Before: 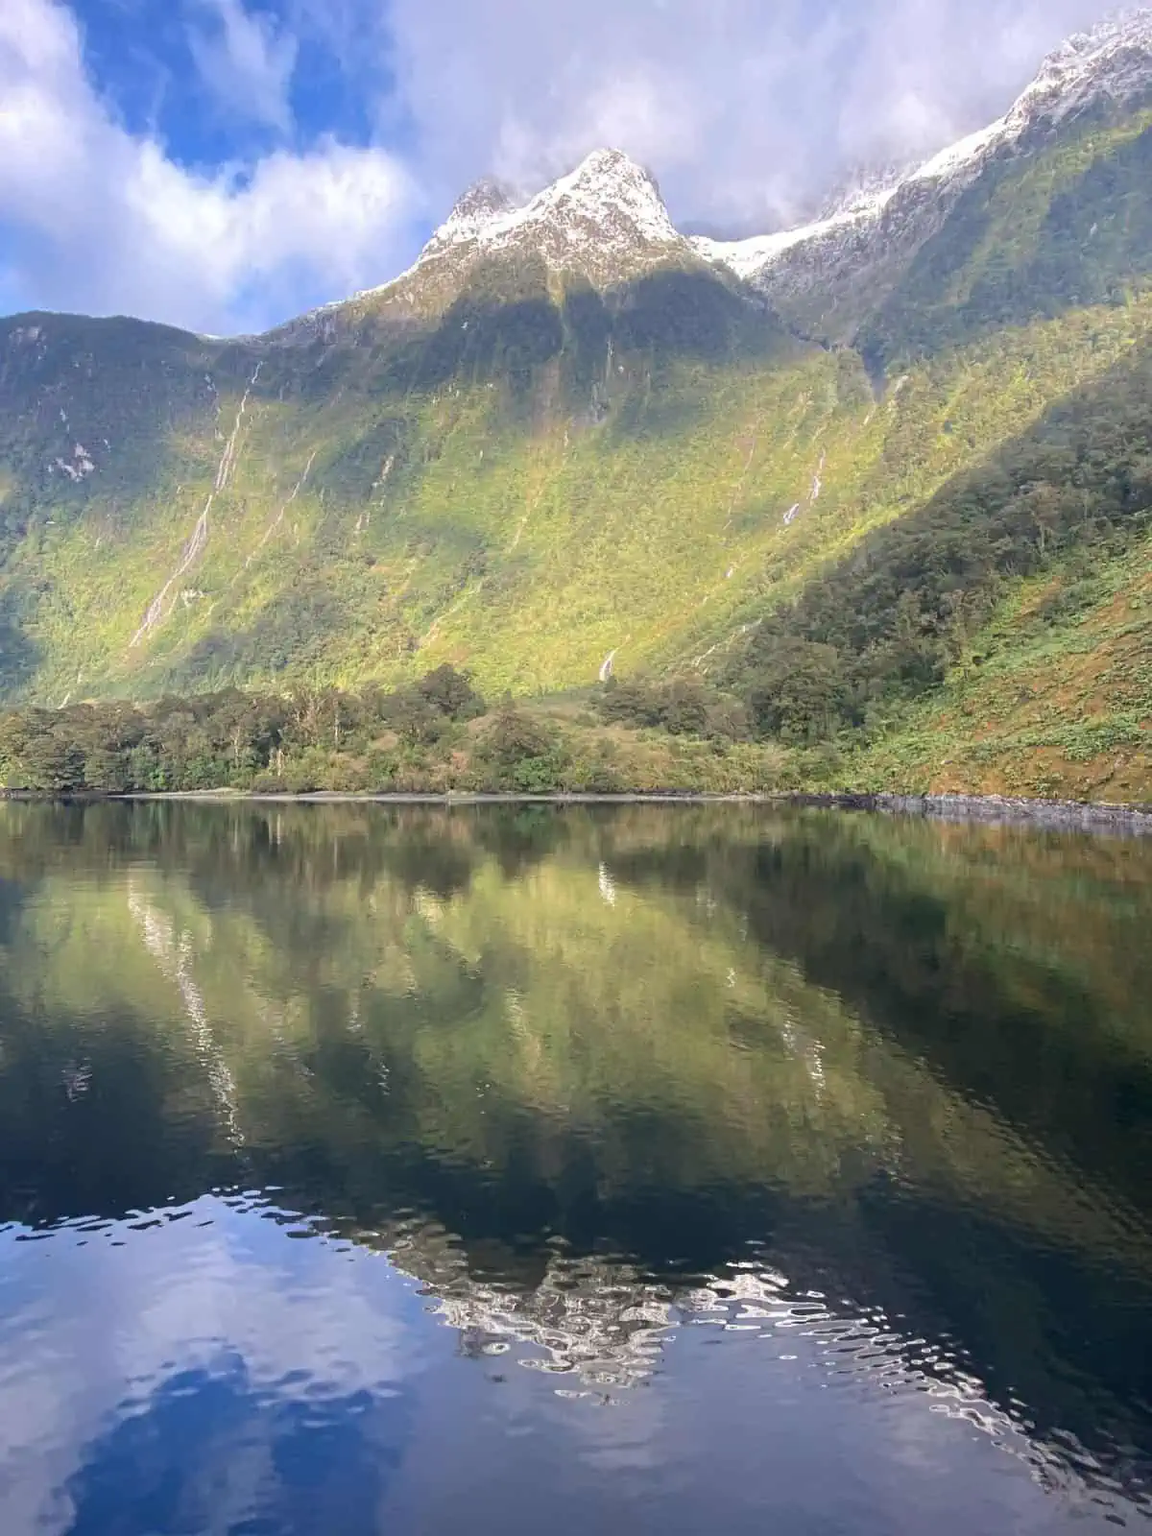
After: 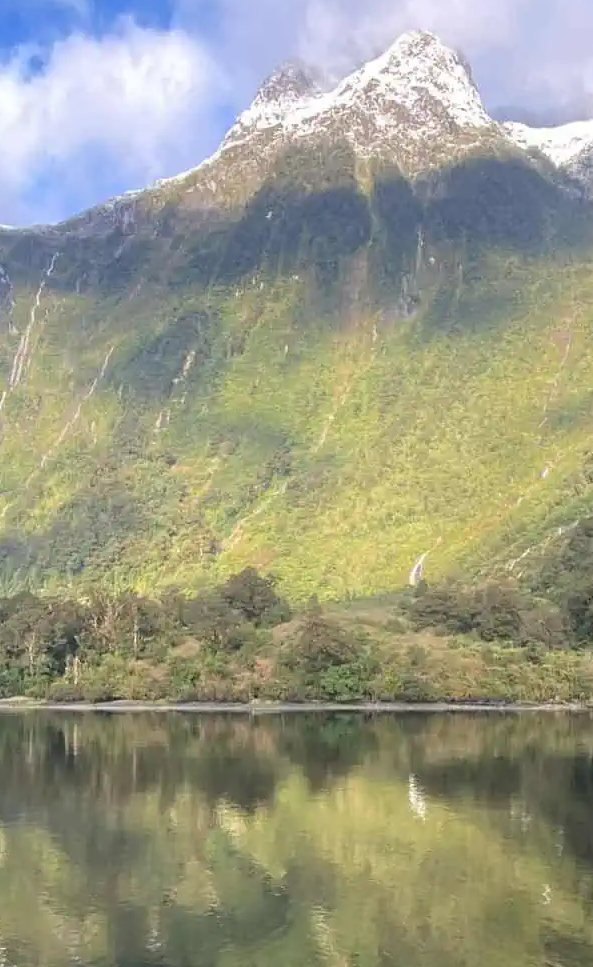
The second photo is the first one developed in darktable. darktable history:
crop: left 17.928%, top 7.804%, right 32.642%, bottom 31.751%
